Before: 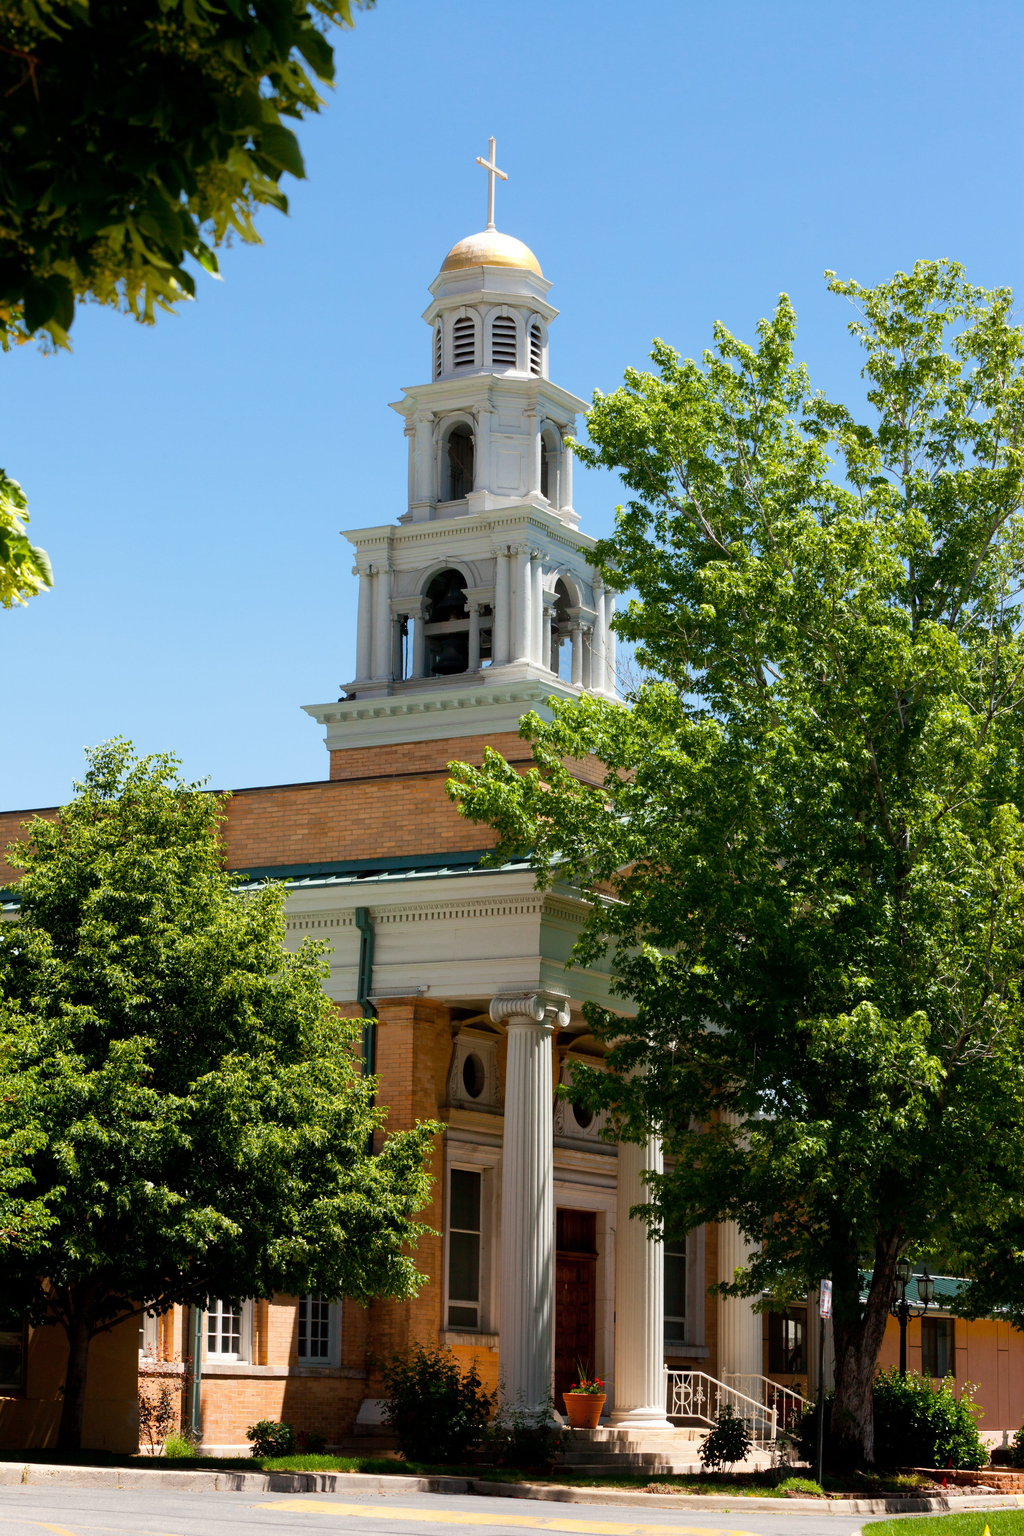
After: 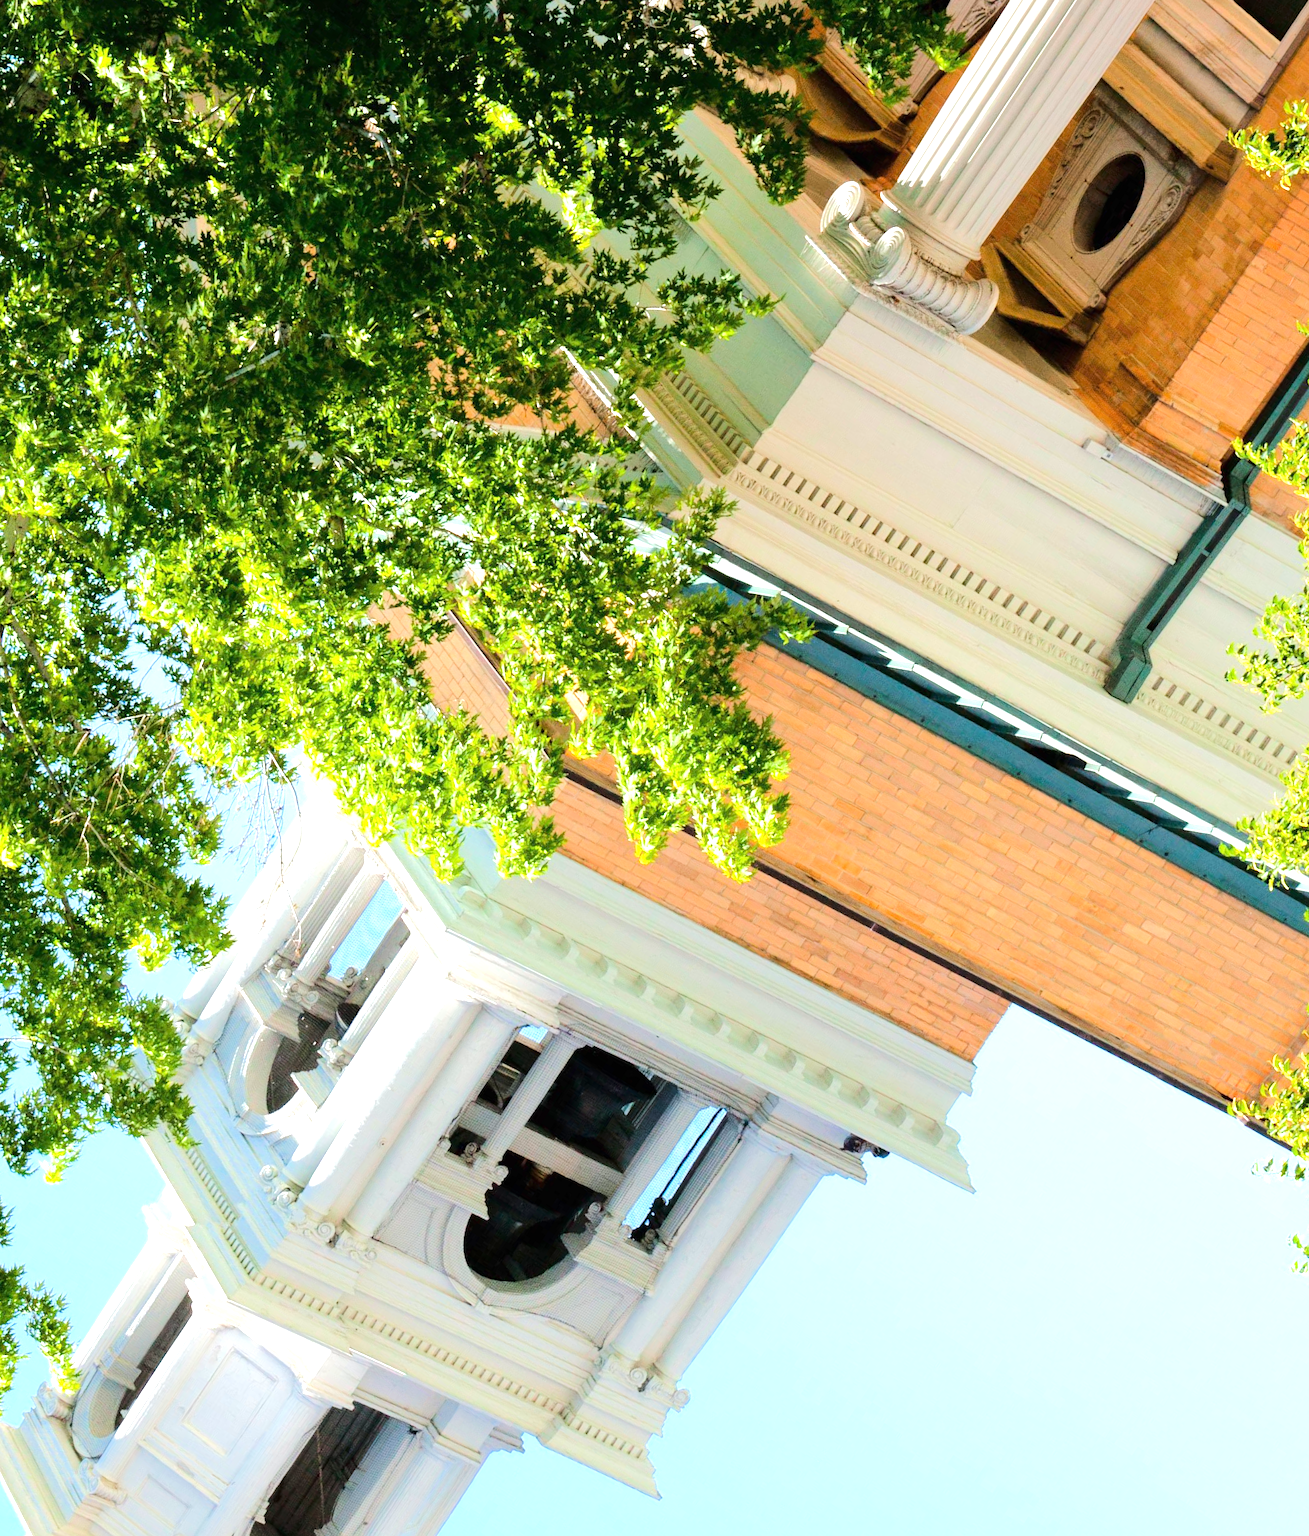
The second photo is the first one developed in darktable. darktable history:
crop and rotate: angle 147.04°, left 9.181%, top 15.562%, right 4.526%, bottom 16.959%
exposure: black level correction 0, exposure 1 EV, compensate highlight preservation false
tone equalizer: -7 EV 0.164 EV, -6 EV 0.564 EV, -5 EV 1.12 EV, -4 EV 1.33 EV, -3 EV 1.12 EV, -2 EV 0.6 EV, -1 EV 0.159 EV, edges refinement/feathering 500, mask exposure compensation -1.57 EV, preserve details no
